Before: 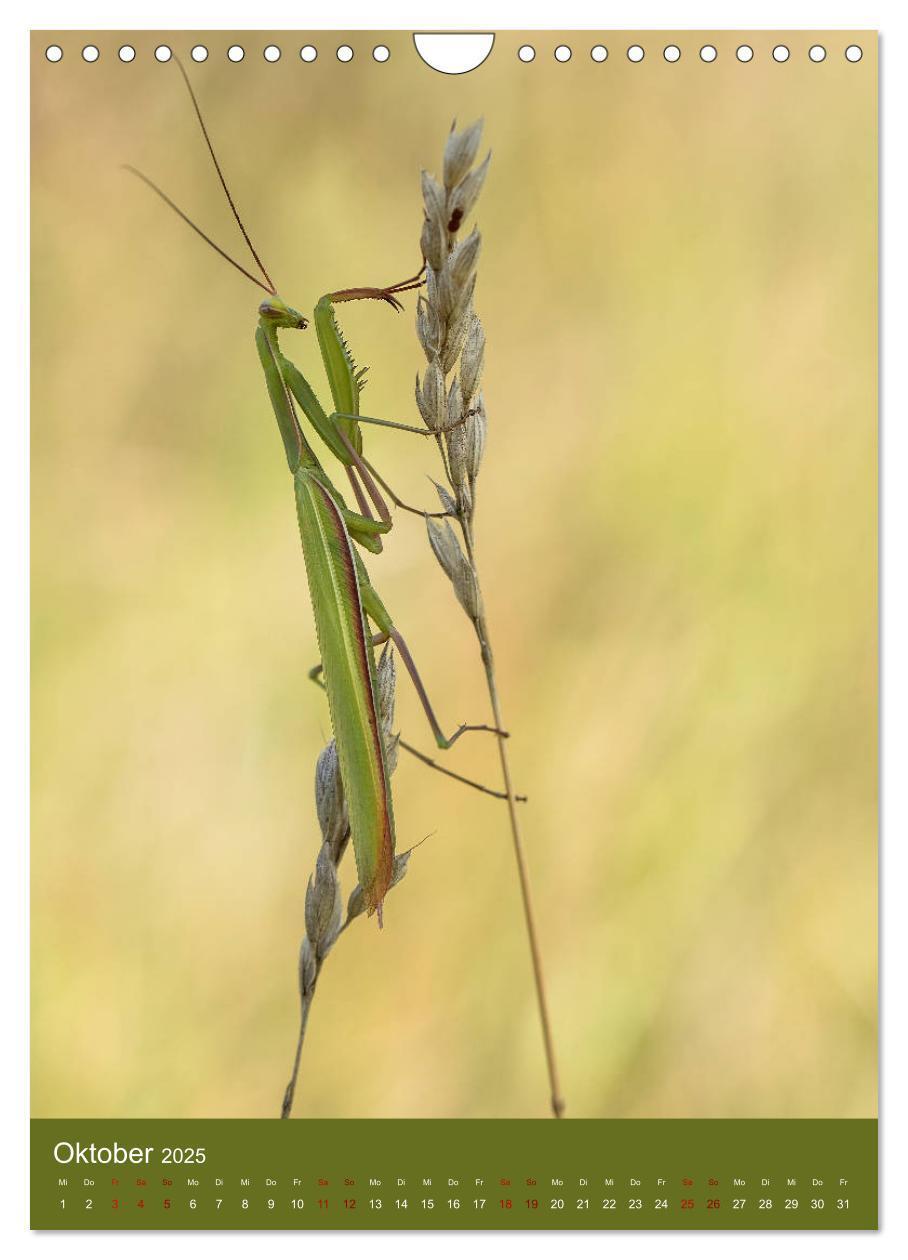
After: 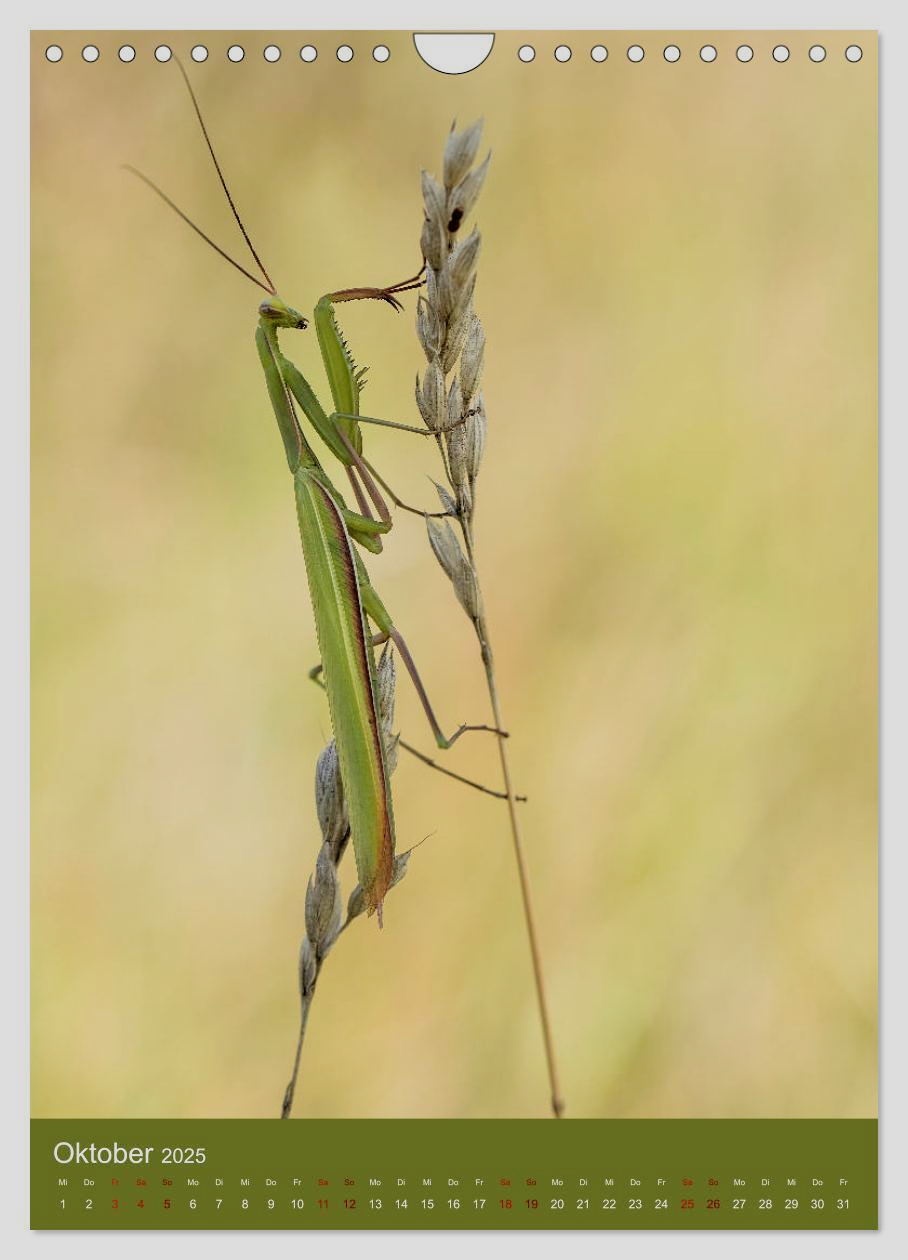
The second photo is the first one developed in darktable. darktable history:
filmic rgb: black relative exposure -5.09 EV, white relative exposure 3.99 EV, hardness 2.89, contrast 1.099, highlights saturation mix -19.48%
